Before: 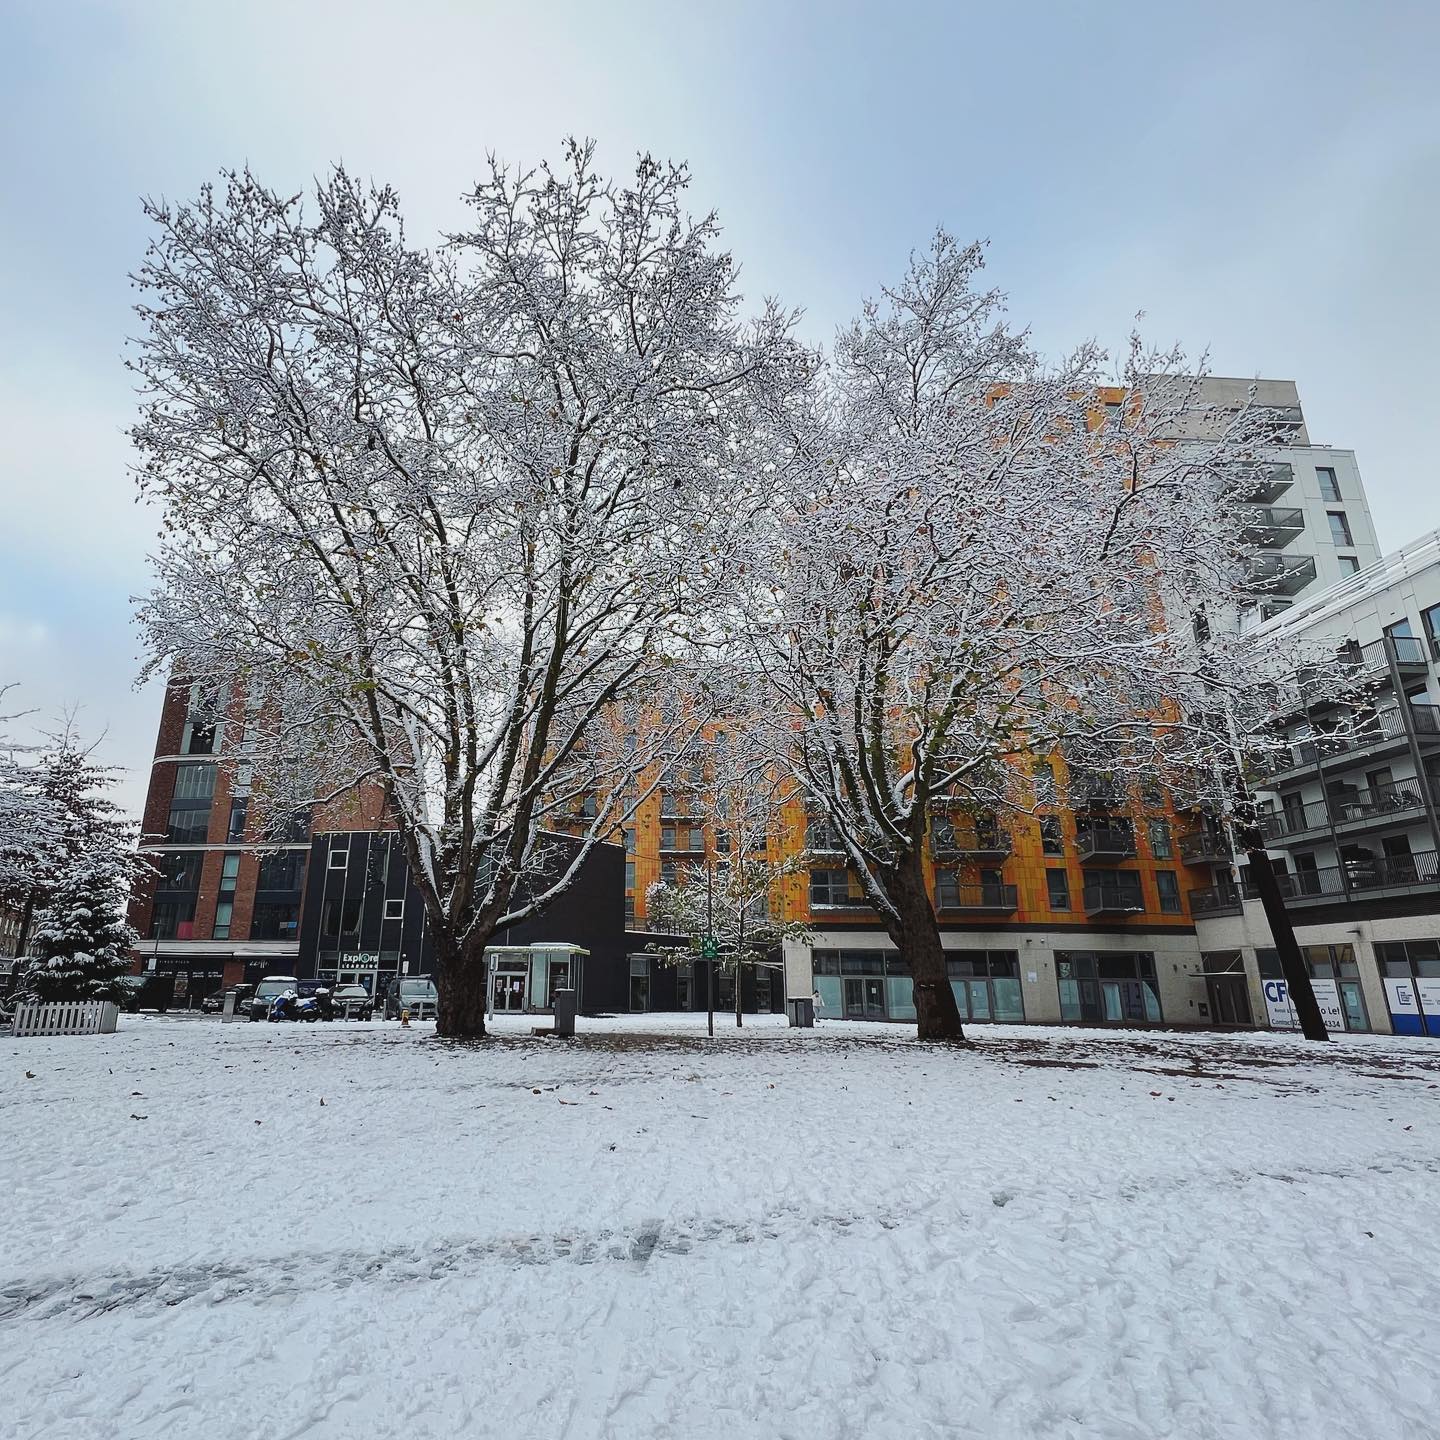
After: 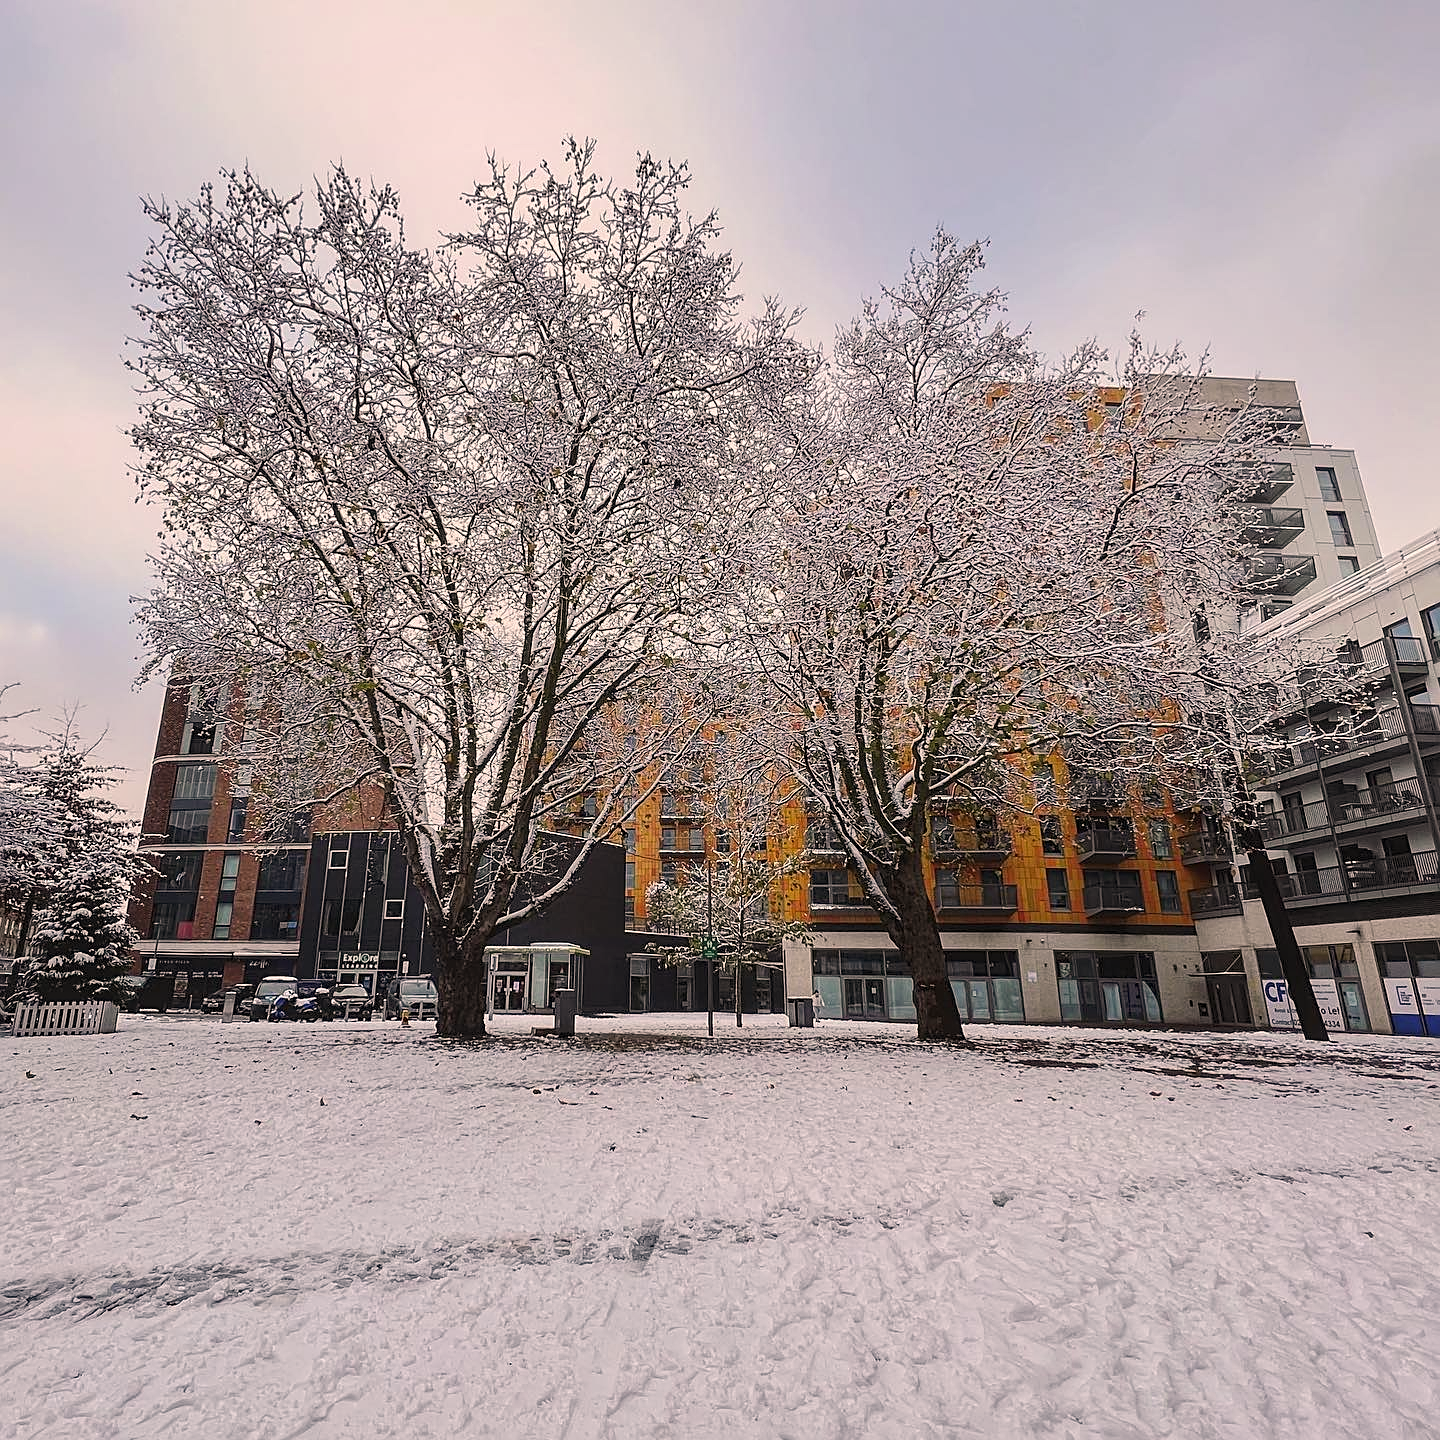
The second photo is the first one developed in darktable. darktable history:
sharpen: on, module defaults
color correction: highlights a* 11.83, highlights b* 12.02
local contrast: on, module defaults
tone equalizer: on, module defaults
